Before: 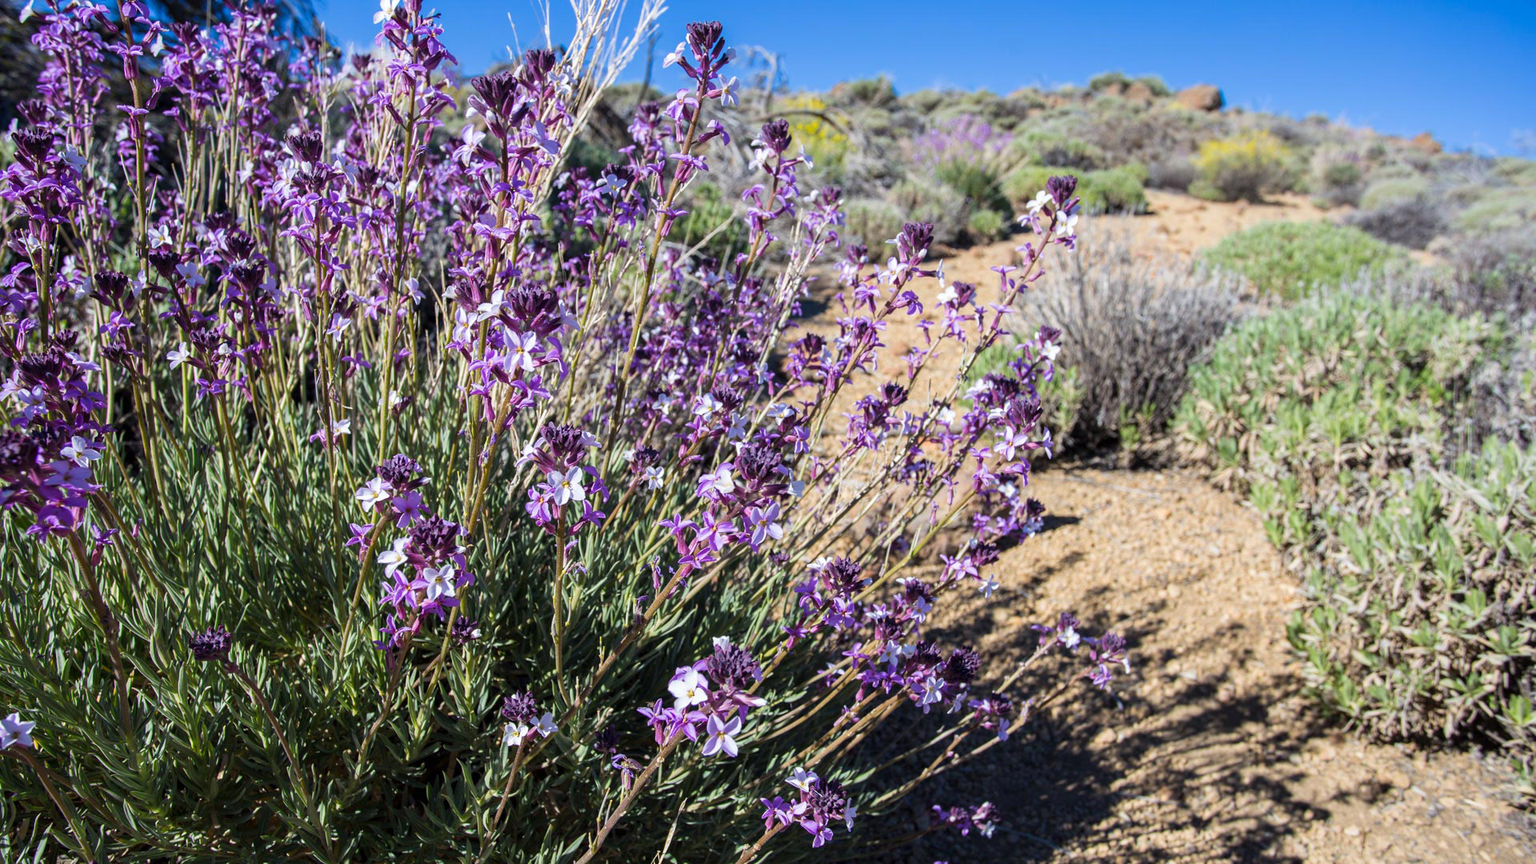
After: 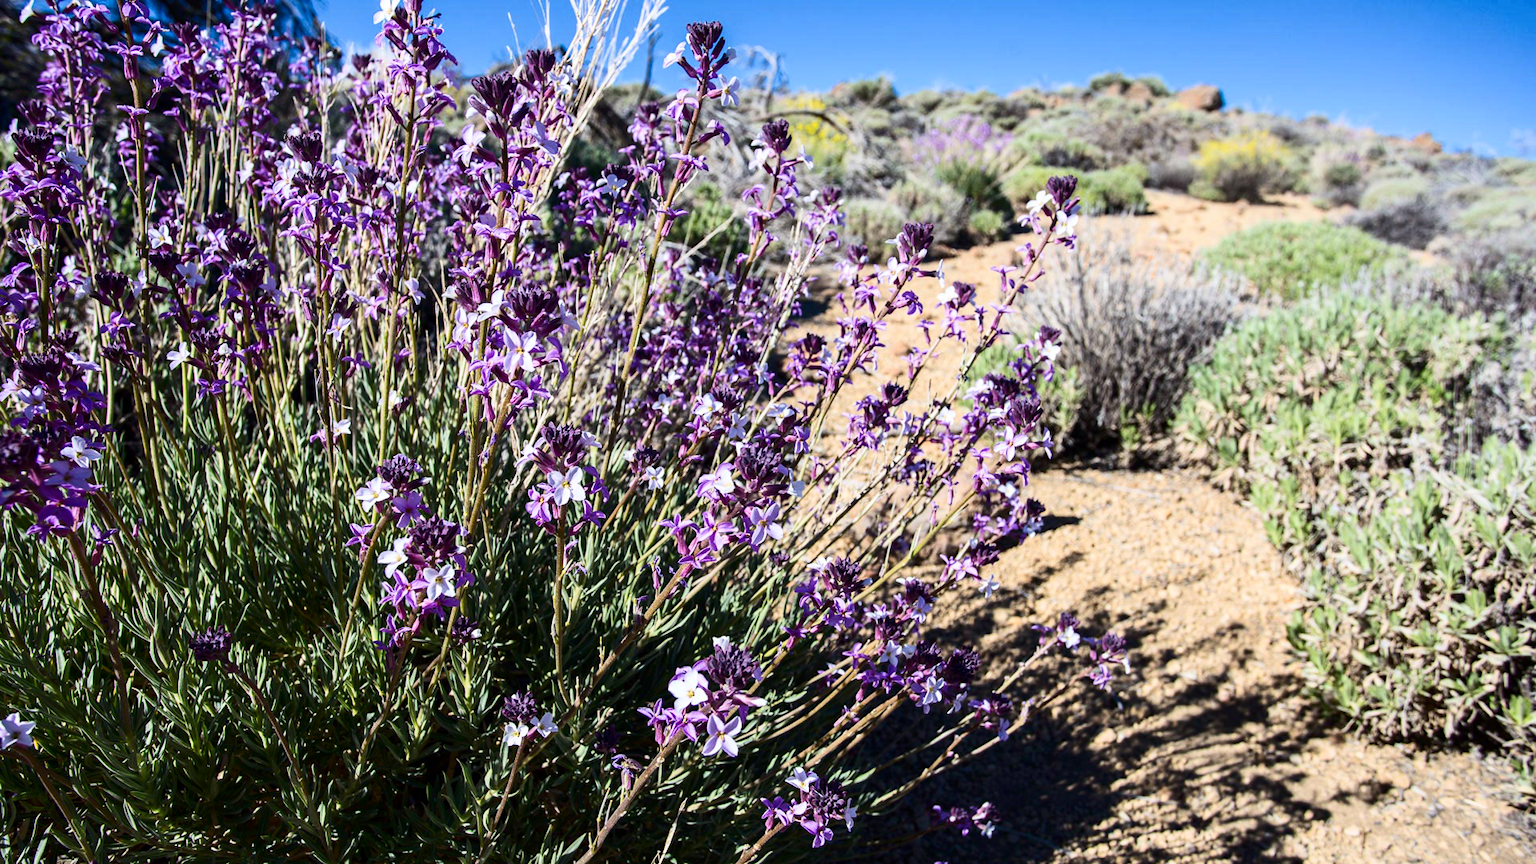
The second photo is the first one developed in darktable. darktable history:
contrast brightness saturation: contrast 0.278
